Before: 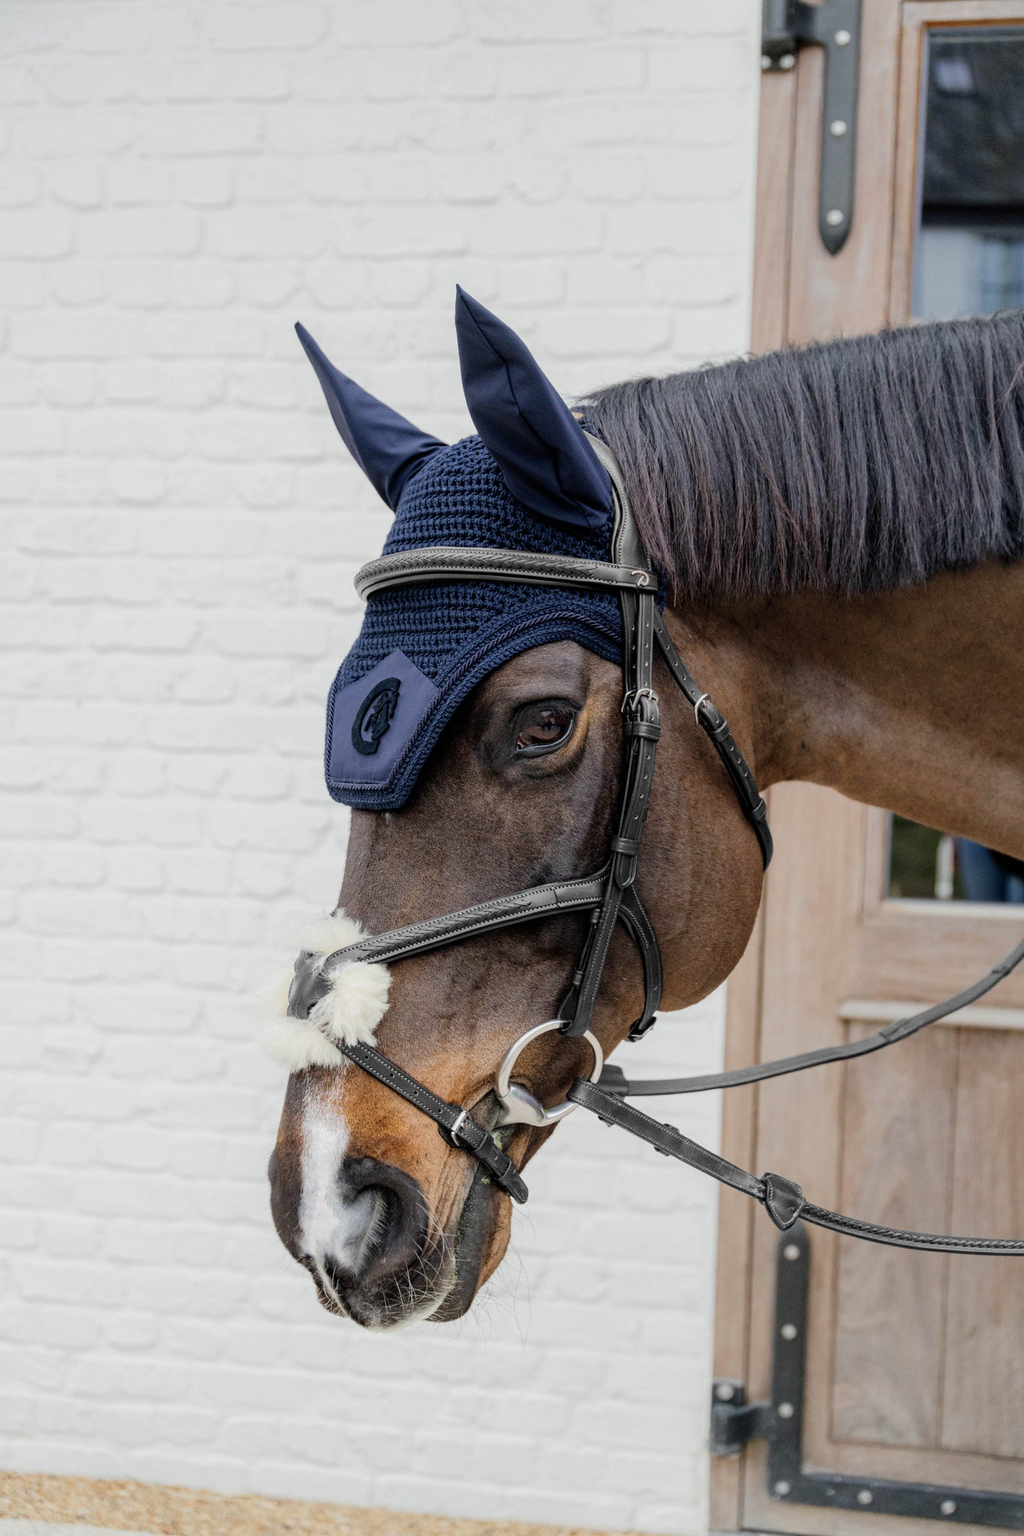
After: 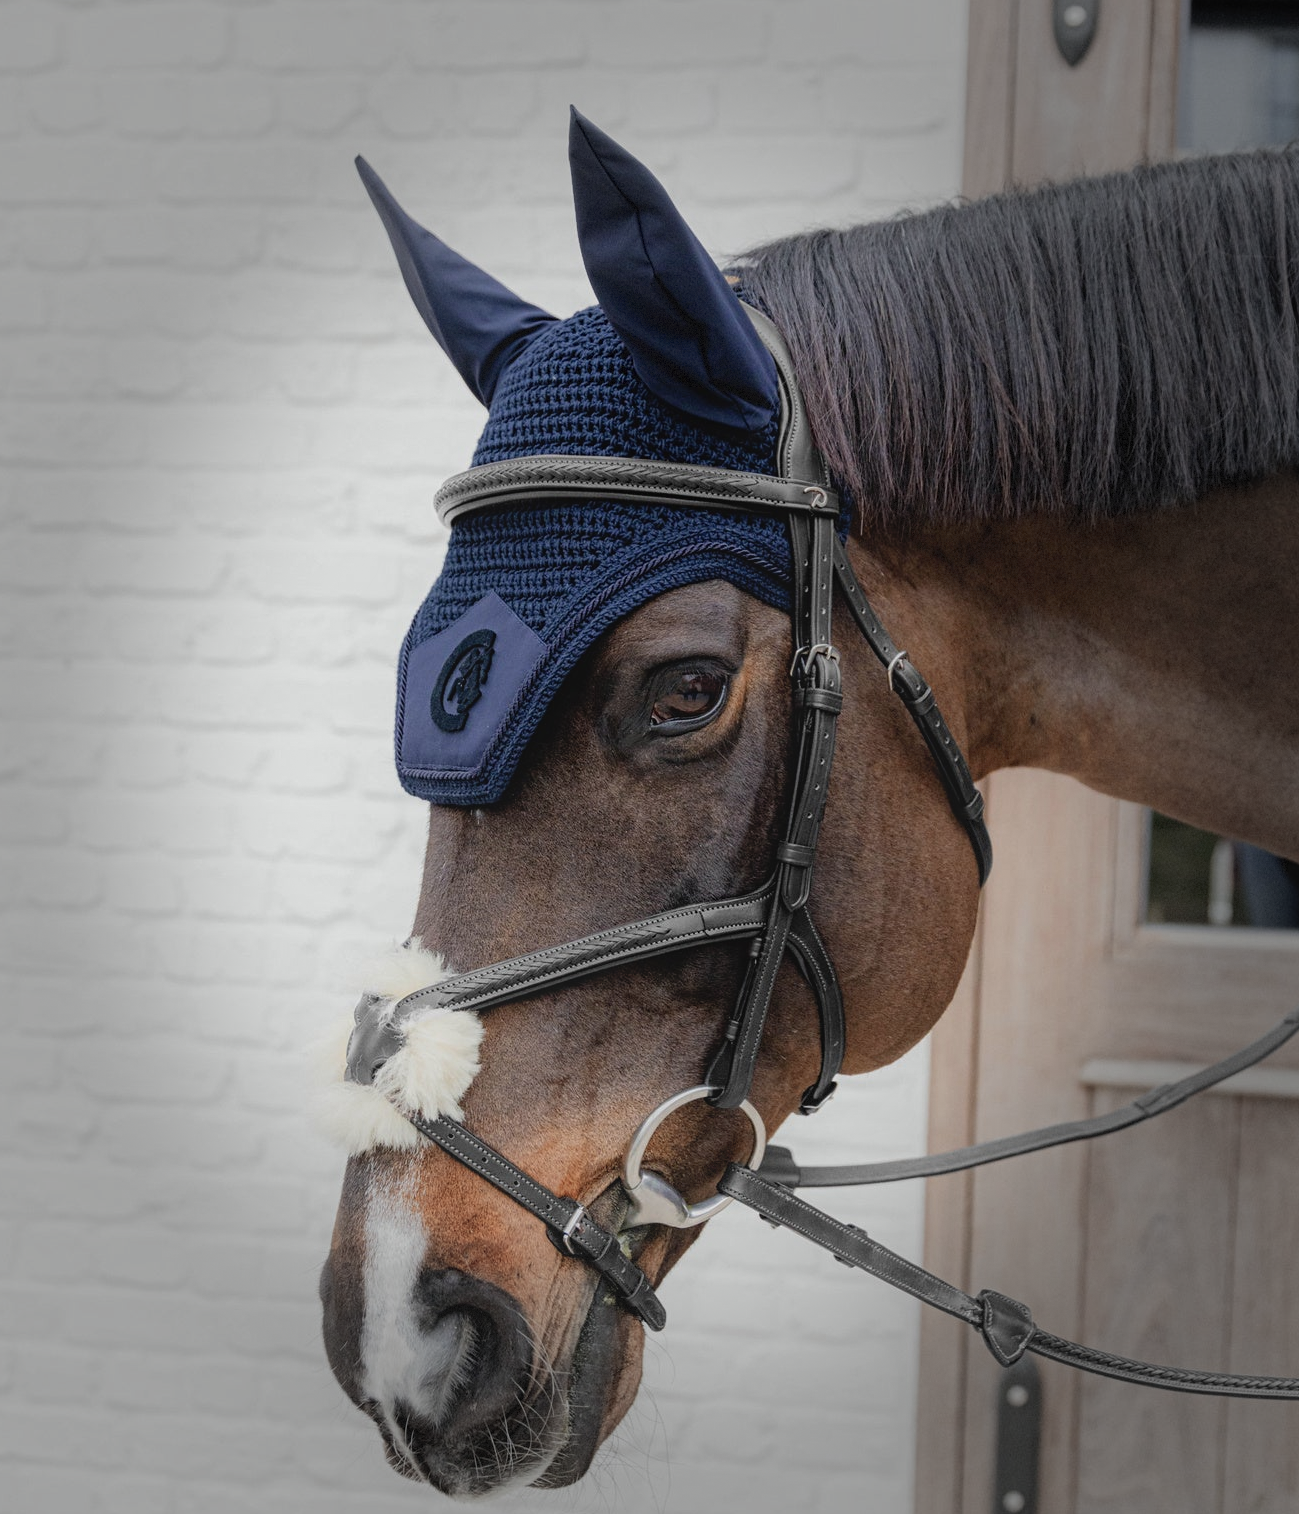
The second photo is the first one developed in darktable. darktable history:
crop and rotate: left 2.822%, top 13.425%, right 2.006%, bottom 12.607%
vignetting: fall-off start 49.37%, automatic ratio true, width/height ratio 1.296, dithering 8-bit output
color zones: curves: ch1 [(0, 0.469) (0.072, 0.457) (0.243, 0.494) (0.429, 0.5) (0.571, 0.5) (0.714, 0.5) (0.857, 0.5) (1, 0.469)]; ch2 [(0, 0.499) (0.143, 0.467) (0.242, 0.436) (0.429, 0.493) (0.571, 0.5) (0.714, 0.5) (0.857, 0.5) (1, 0.499)]
contrast equalizer: octaves 7, y [[0.439, 0.44, 0.442, 0.457, 0.493, 0.498], [0.5 ×6], [0.5 ×6], [0 ×6], [0 ×6]]
